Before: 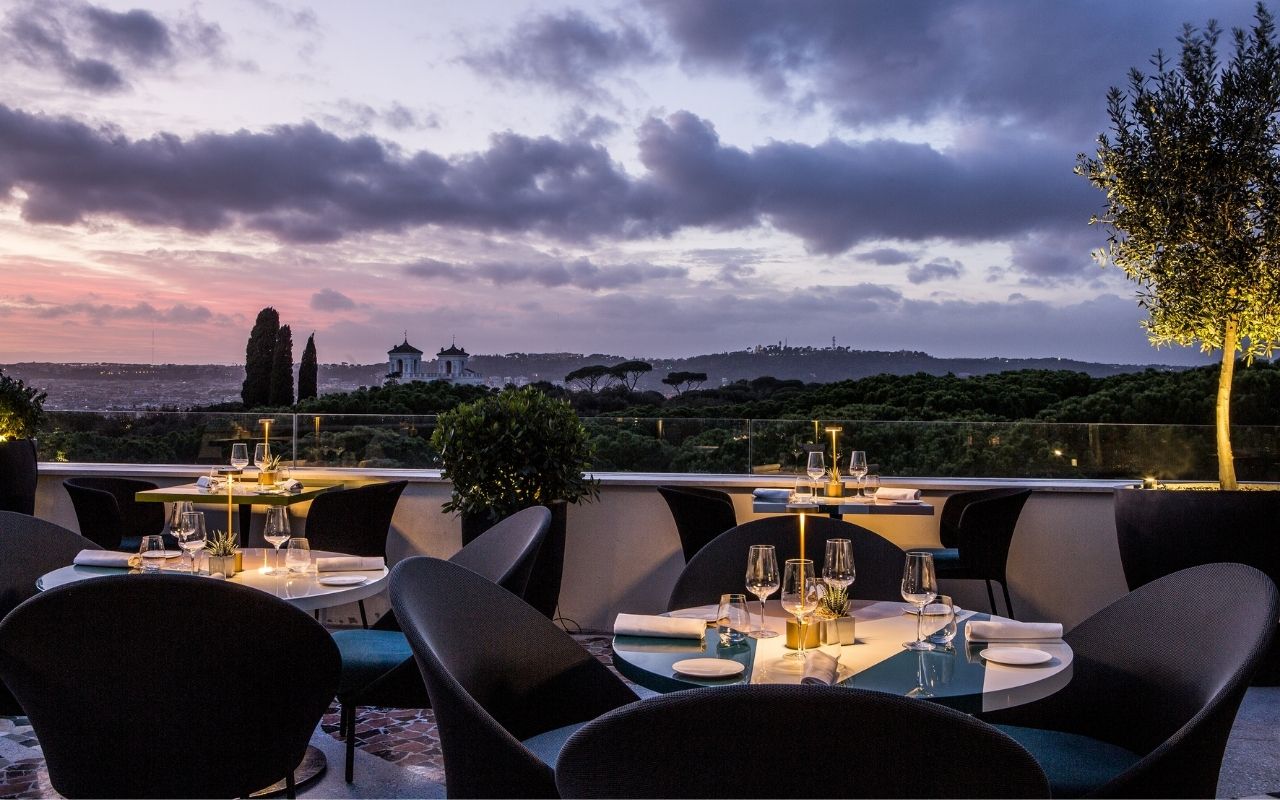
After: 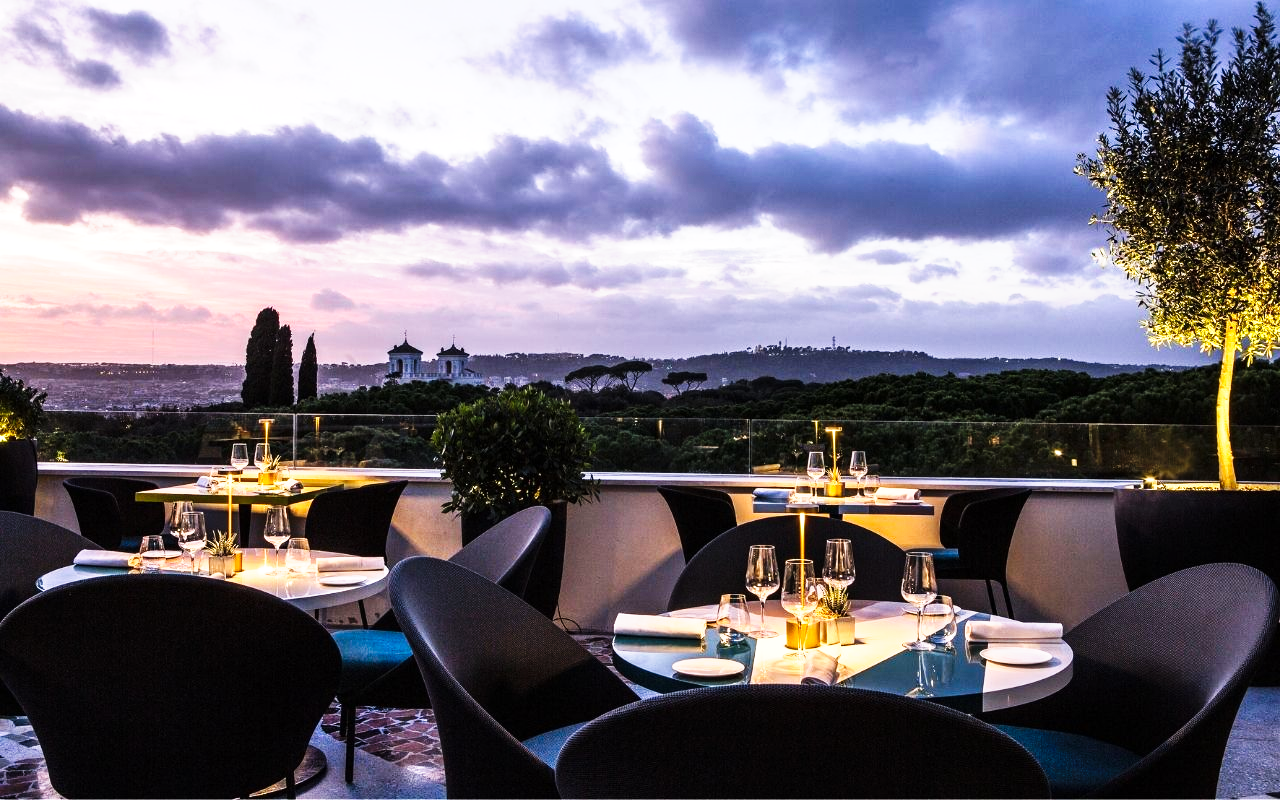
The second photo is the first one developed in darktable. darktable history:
exposure: exposure 0.608 EV, compensate highlight preservation false
tone curve: curves: ch0 [(0, 0) (0.187, 0.12) (0.384, 0.363) (0.618, 0.698) (0.754, 0.857) (0.875, 0.956) (1, 0.987)]; ch1 [(0, 0) (0.402, 0.36) (0.476, 0.466) (0.501, 0.501) (0.518, 0.514) (0.564, 0.608) (0.614, 0.664) (0.692, 0.744) (1, 1)]; ch2 [(0, 0) (0.435, 0.412) (0.483, 0.481) (0.503, 0.503) (0.522, 0.535) (0.563, 0.601) (0.627, 0.699) (0.699, 0.753) (0.997, 0.858)], preserve colors none
